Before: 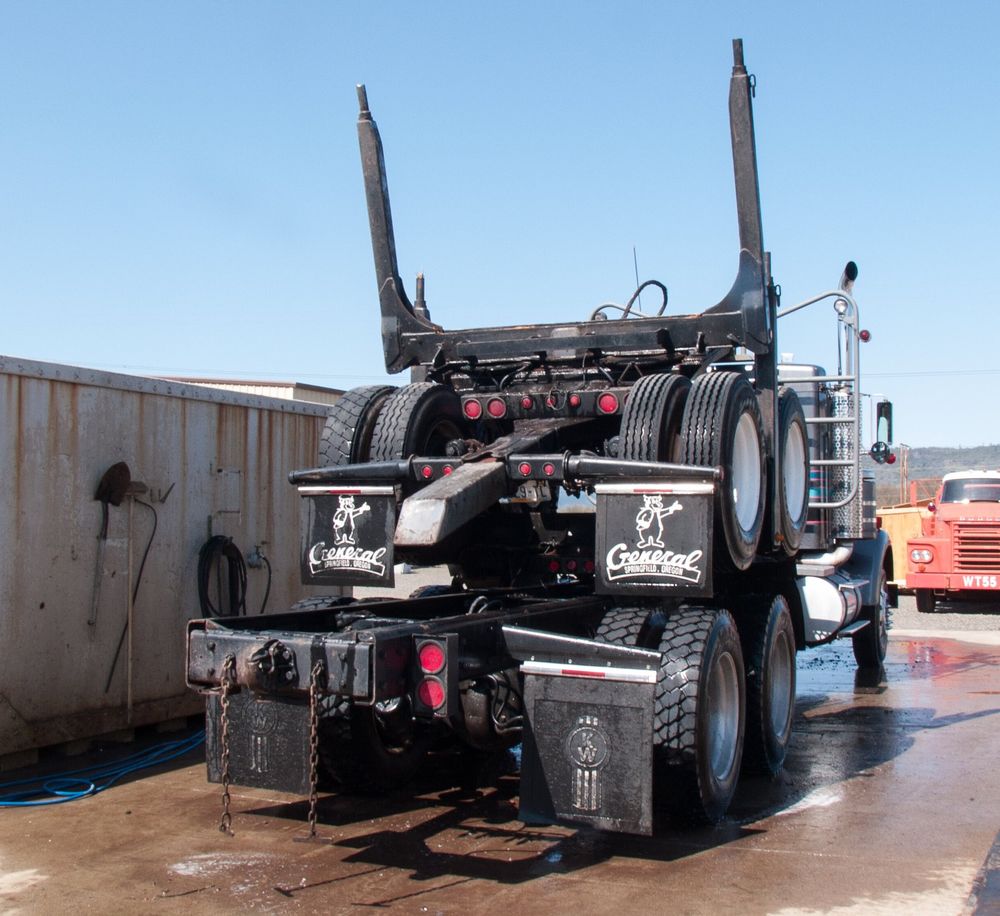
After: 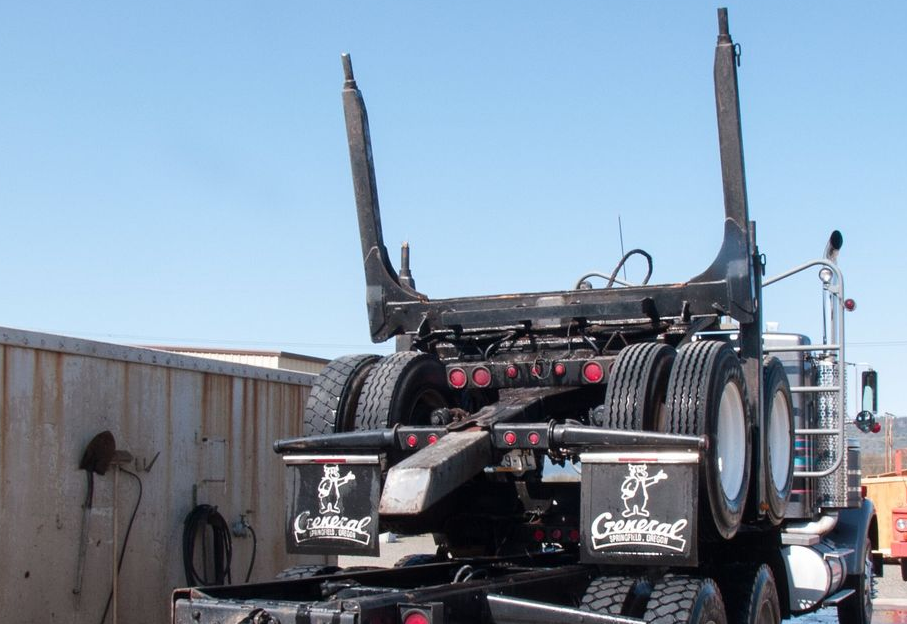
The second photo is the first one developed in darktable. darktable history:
crop: left 1.513%, top 3.44%, right 7.746%, bottom 28.407%
